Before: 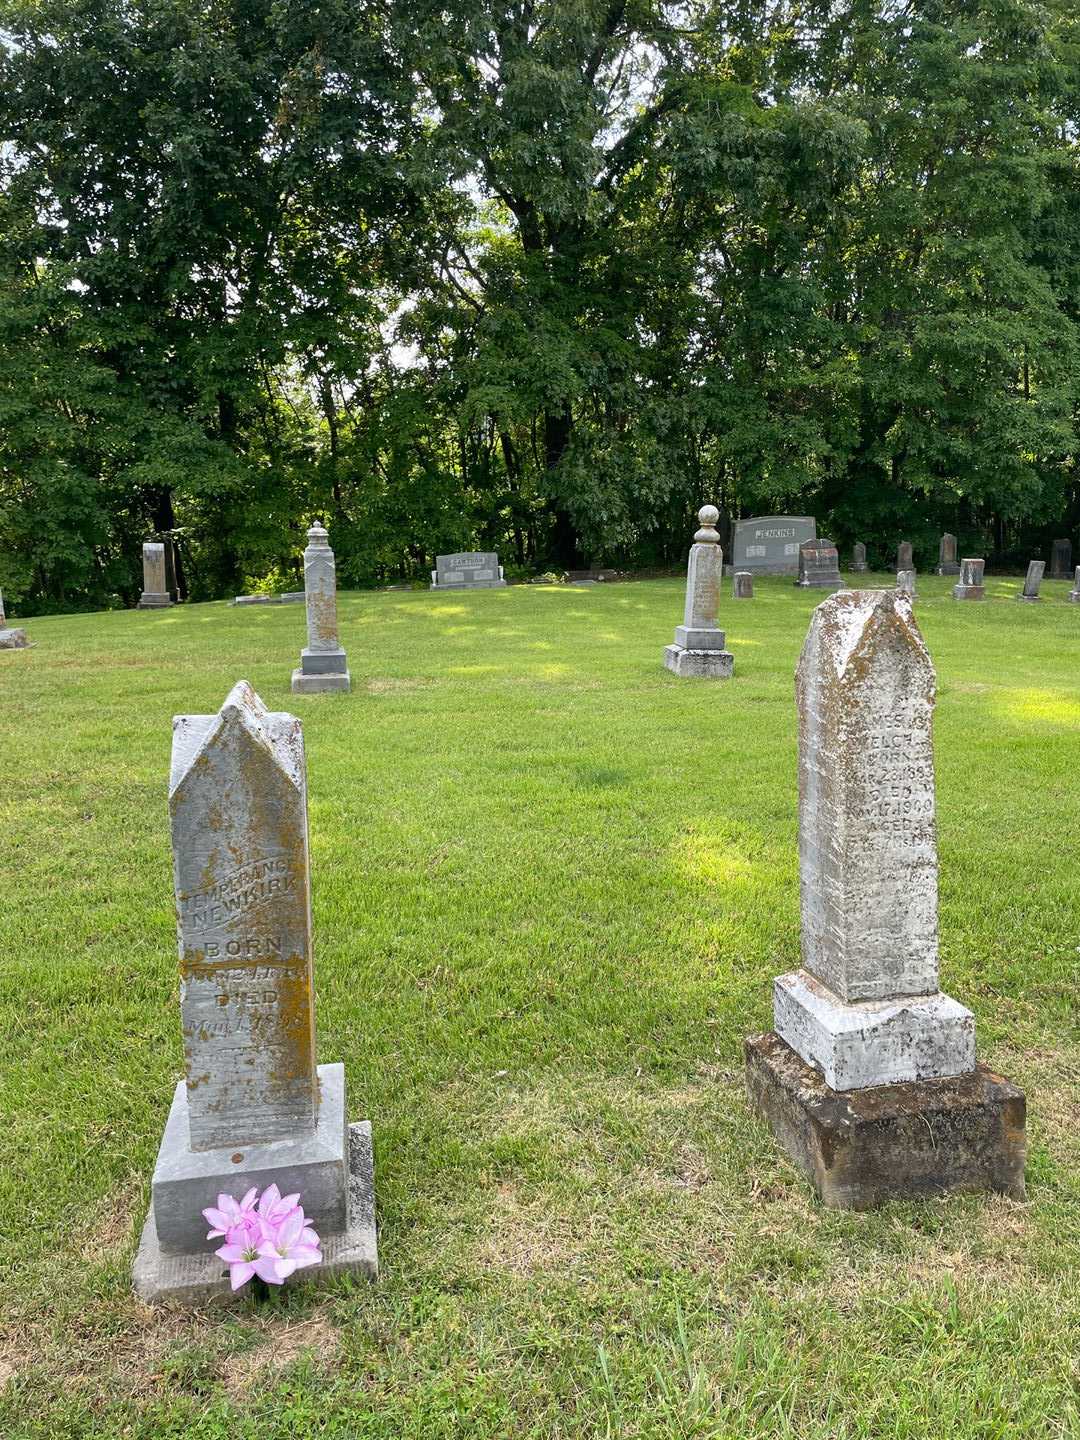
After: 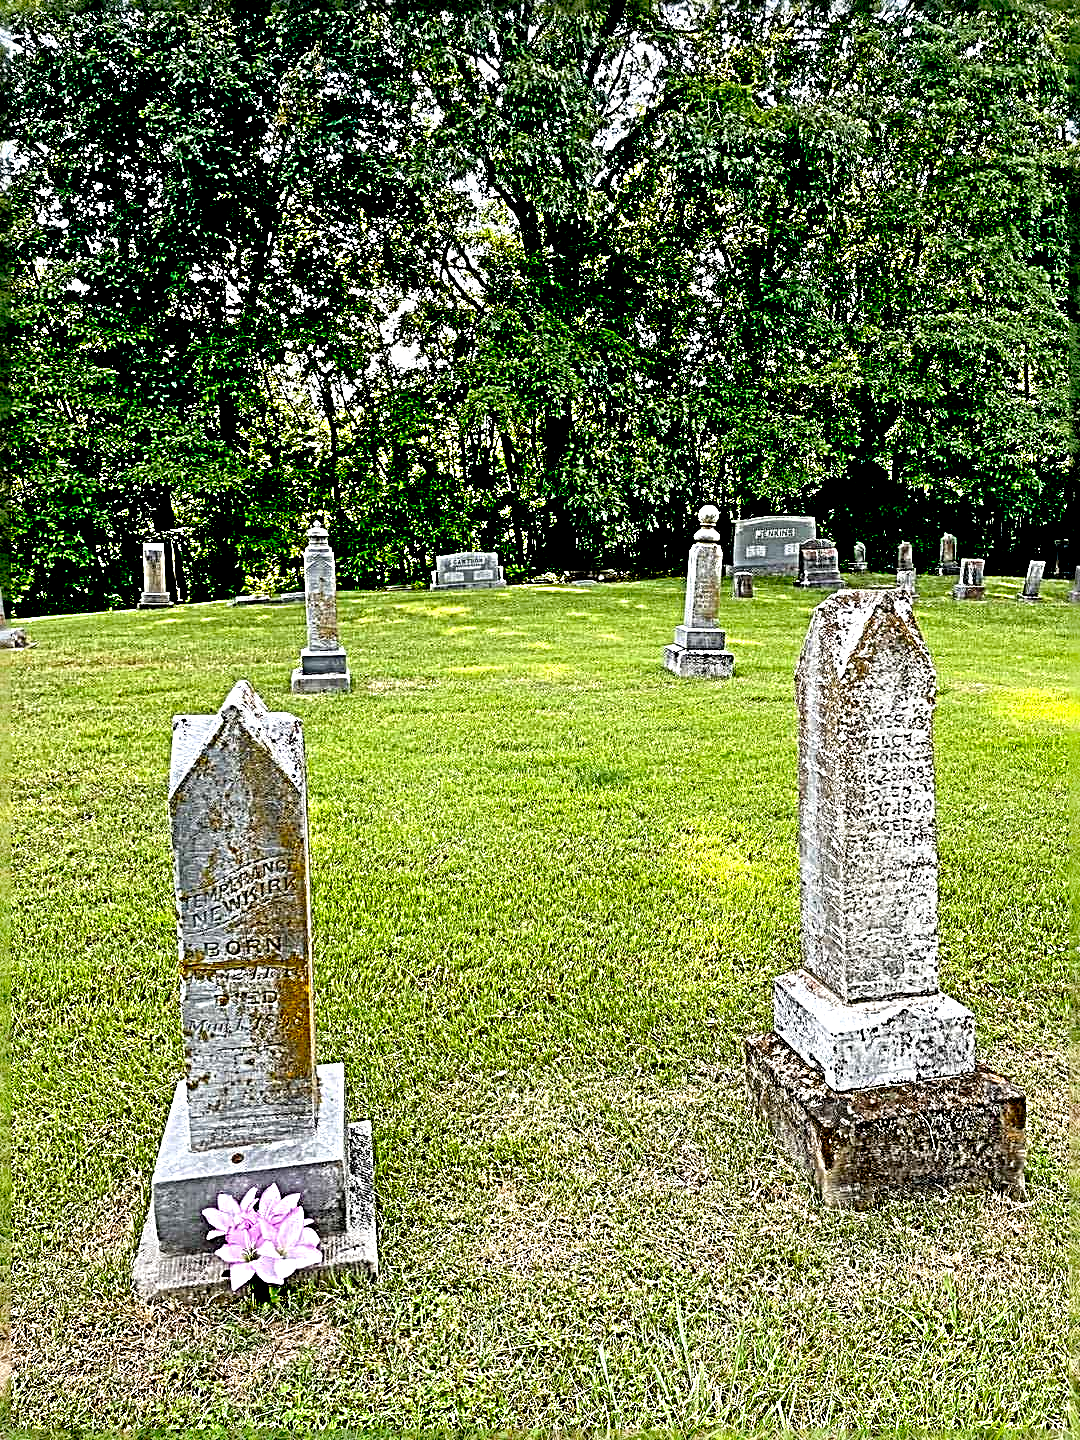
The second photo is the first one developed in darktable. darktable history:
sharpen: radius 4.001, amount 2
exposure: black level correction 0.04, exposure 0.5 EV, compensate highlight preservation false
